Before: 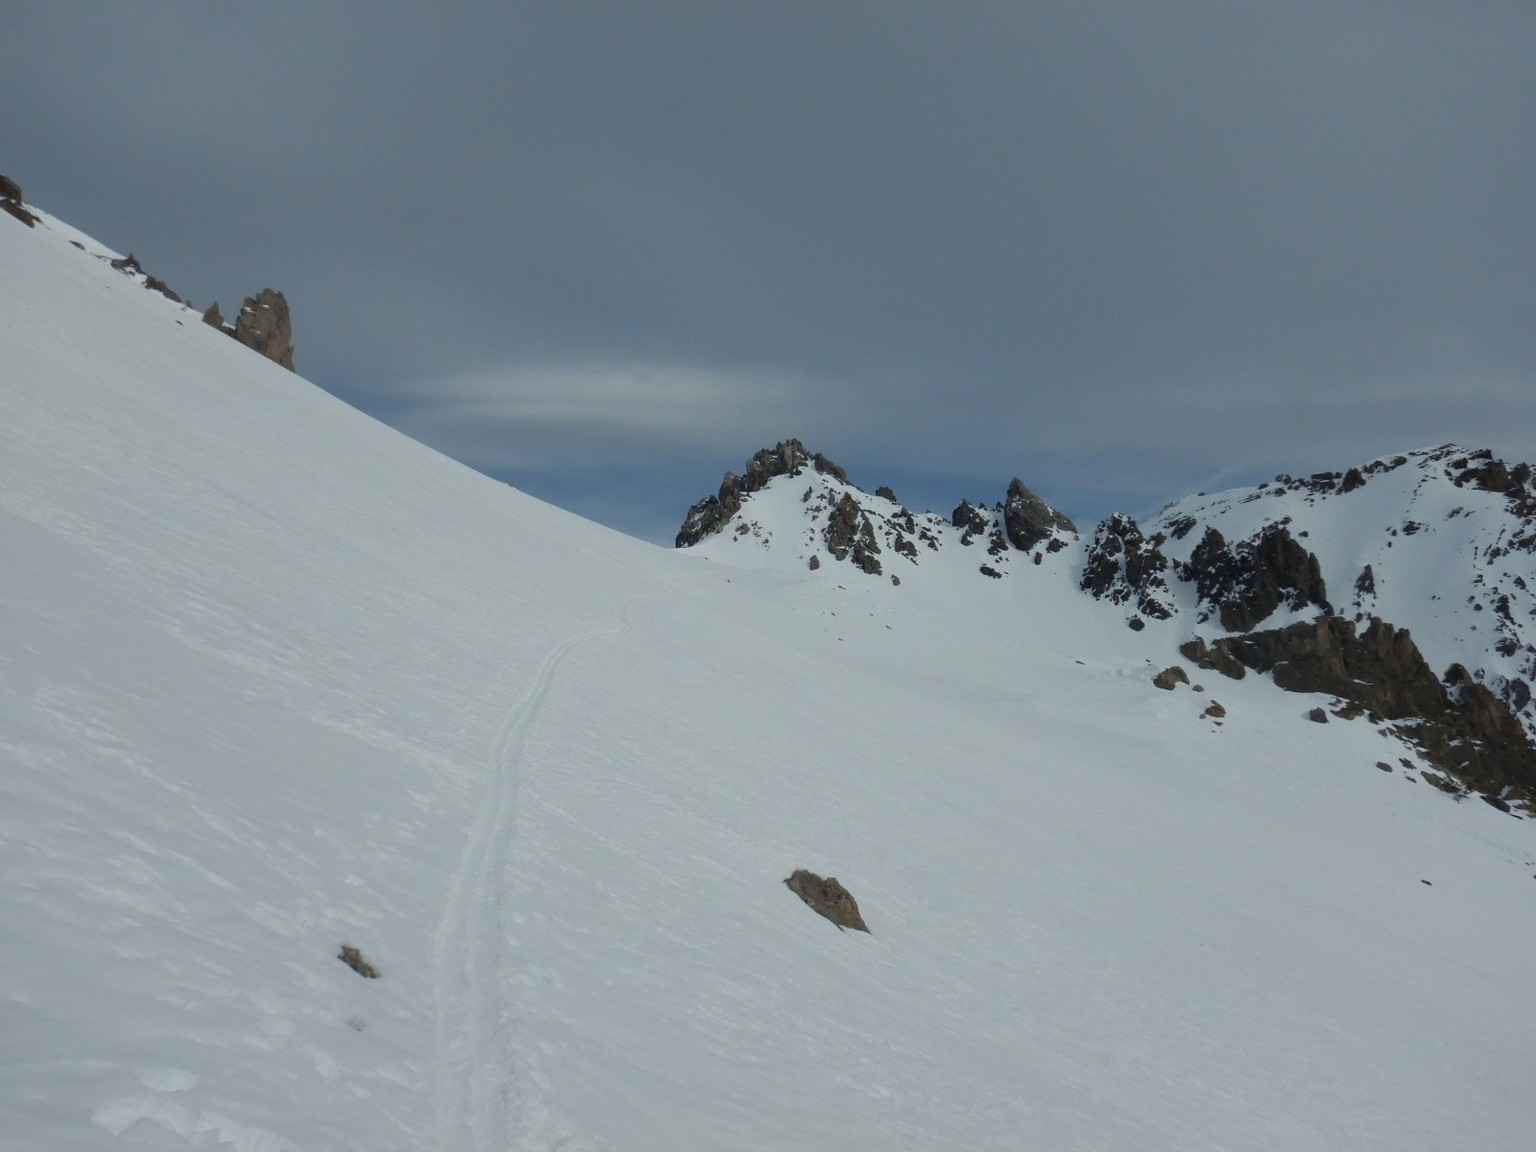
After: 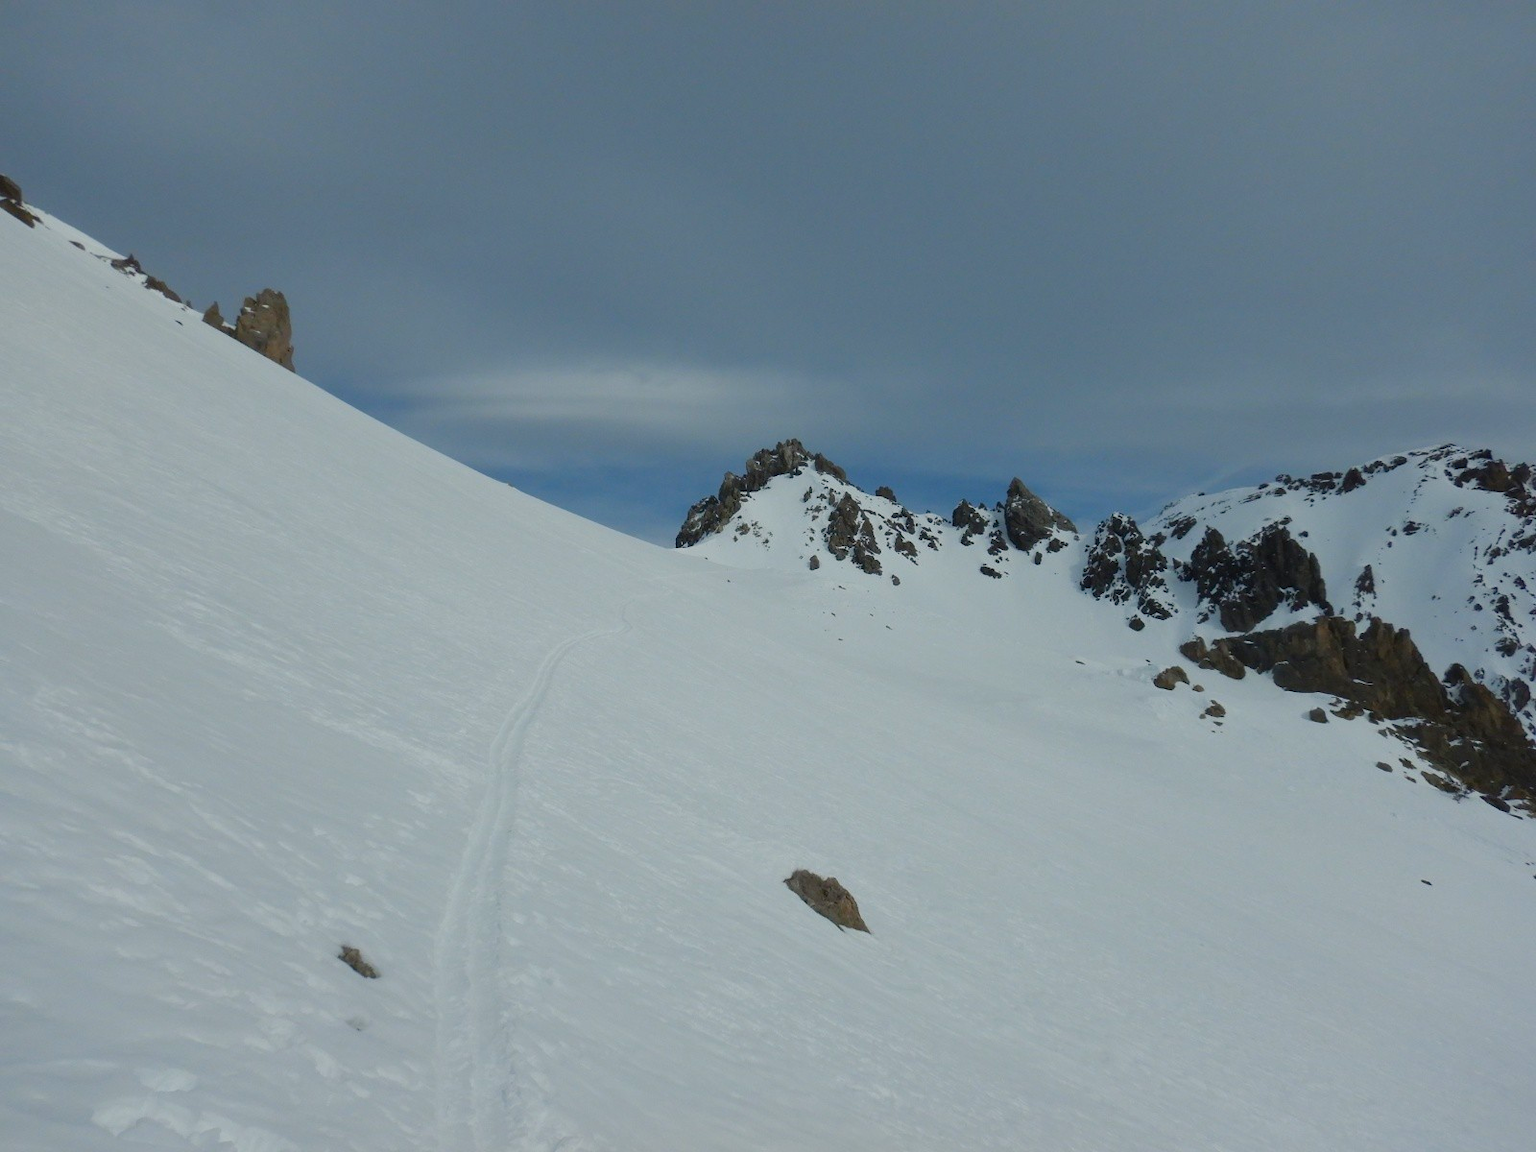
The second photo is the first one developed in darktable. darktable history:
color balance rgb: perceptual saturation grading › global saturation 9.231%, perceptual saturation grading › highlights -12.981%, perceptual saturation grading › mid-tones 14.297%, perceptual saturation grading › shadows 23.456%, global vibrance 20%
